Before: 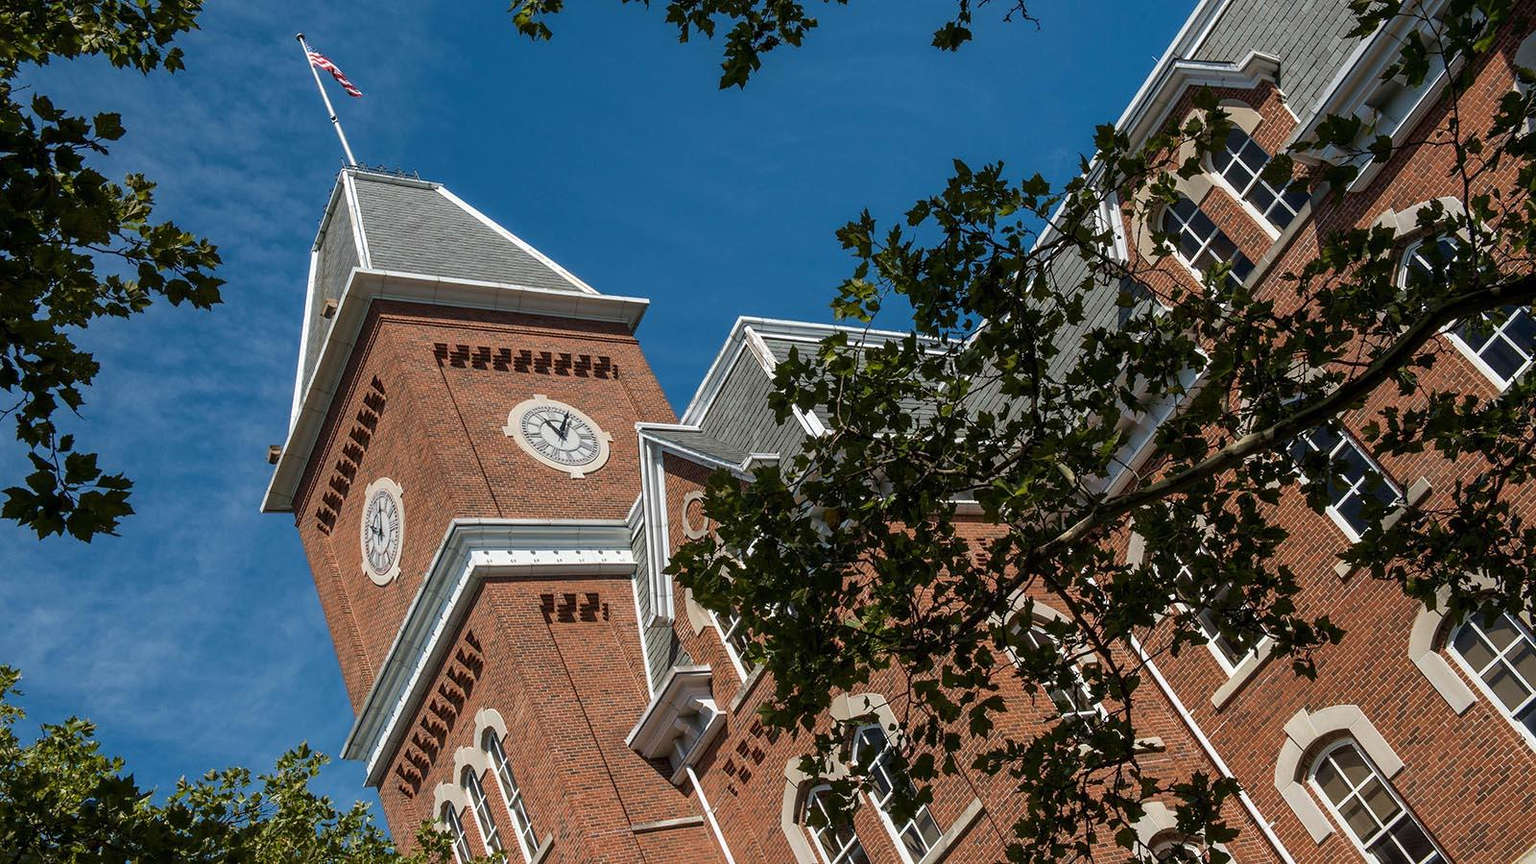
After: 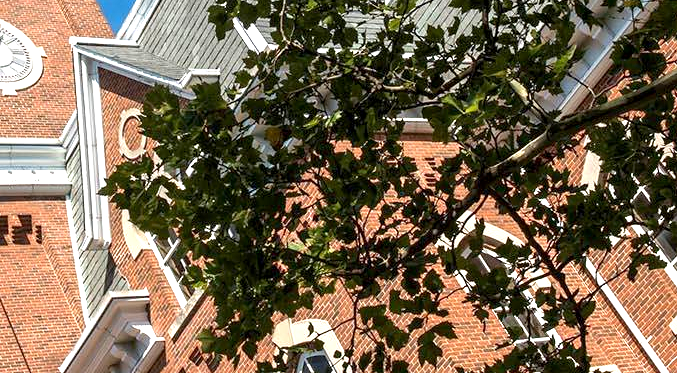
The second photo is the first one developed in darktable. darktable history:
exposure: black level correction 0.001, exposure 1.32 EV, compensate exposure bias true, compensate highlight preservation false
crop: left 37.015%, top 44.86%, right 20.649%, bottom 13.695%
